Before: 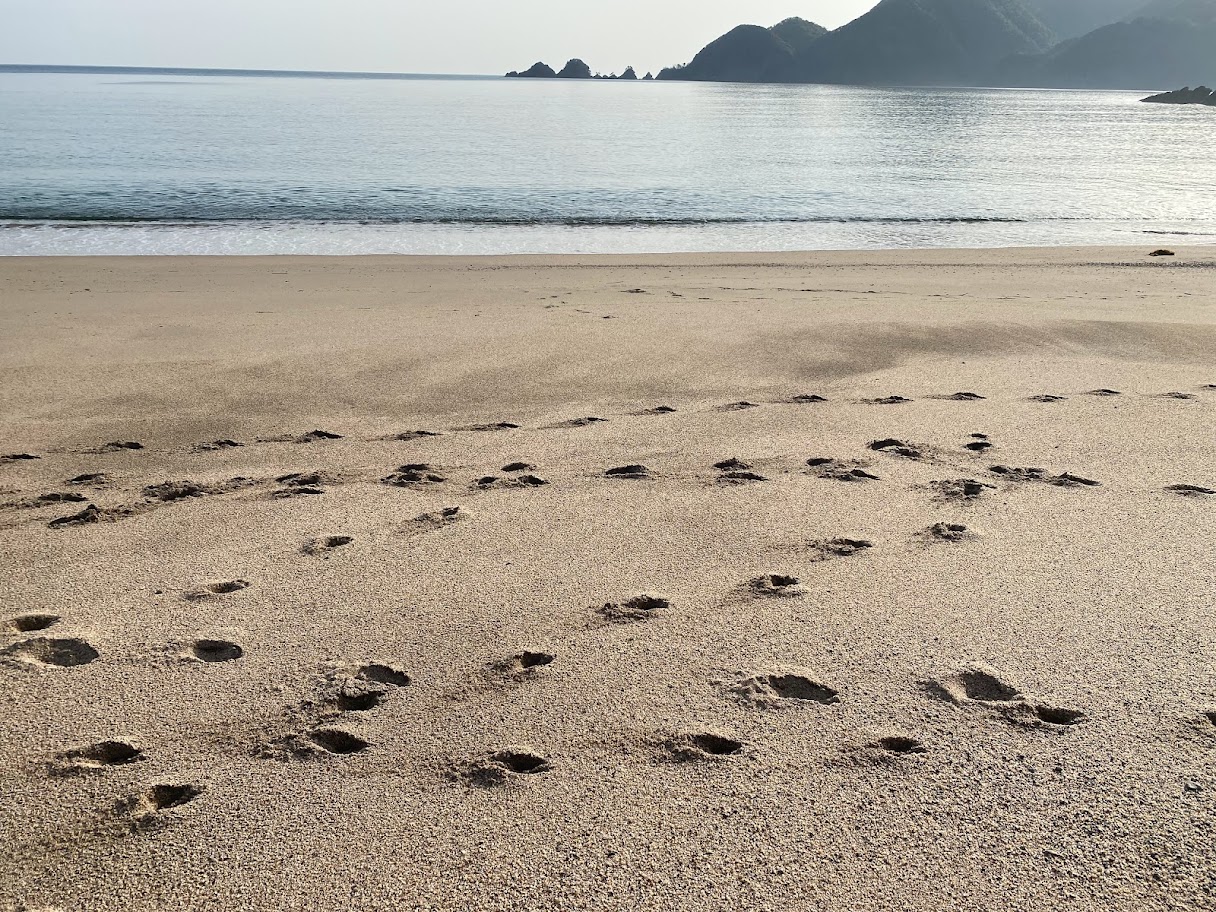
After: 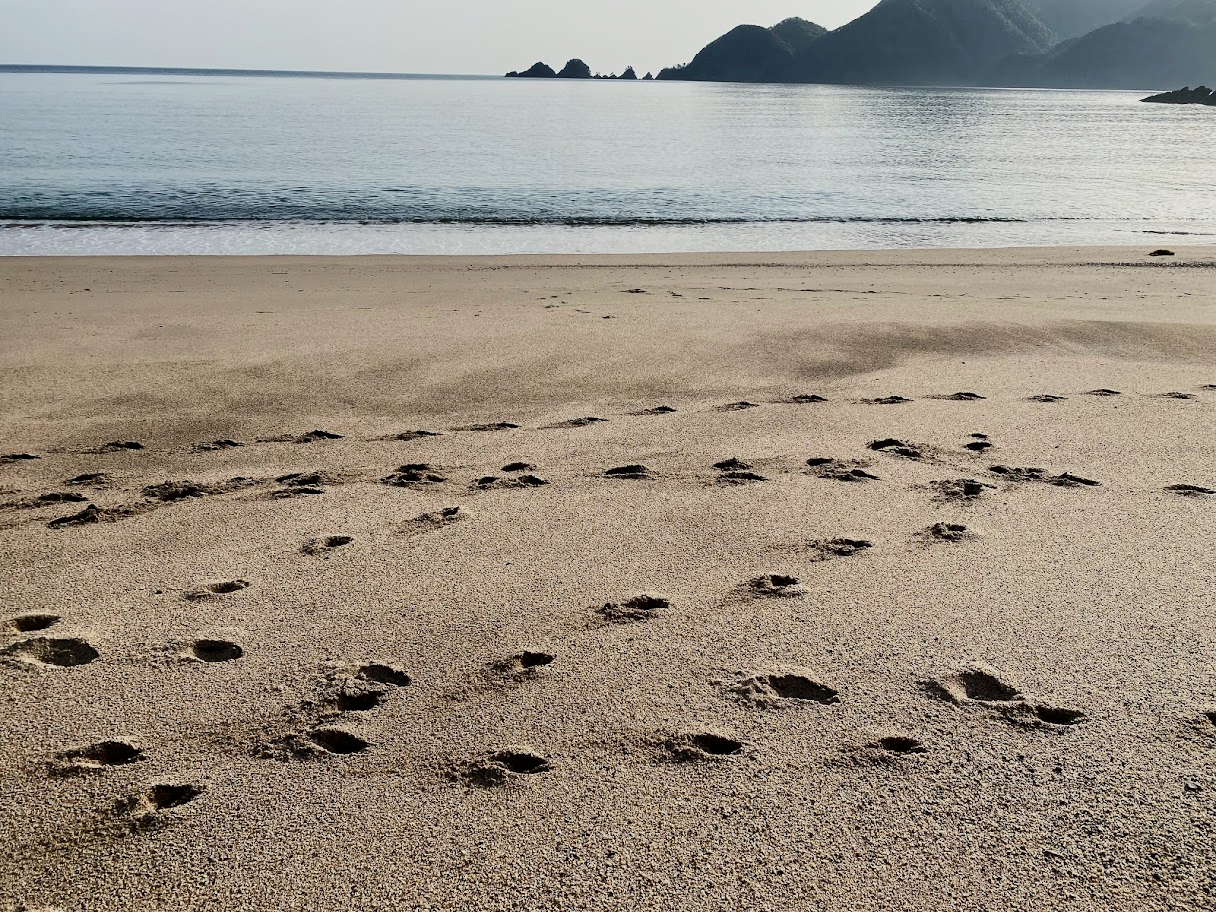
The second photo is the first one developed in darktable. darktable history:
filmic rgb: black relative exposure -4.88 EV, hardness 2.82
tone equalizer: -8 EV 0.25 EV, -7 EV 0.417 EV, -6 EV 0.417 EV, -5 EV 0.25 EV, -3 EV -0.25 EV, -2 EV -0.417 EV, -1 EV -0.417 EV, +0 EV -0.25 EV, edges refinement/feathering 500, mask exposure compensation -1.57 EV, preserve details guided filter
exposure: black level correction -0.008, exposure 0.067 EV, compensate highlight preservation false
contrast brightness saturation: contrast 0.32, brightness -0.08, saturation 0.17
